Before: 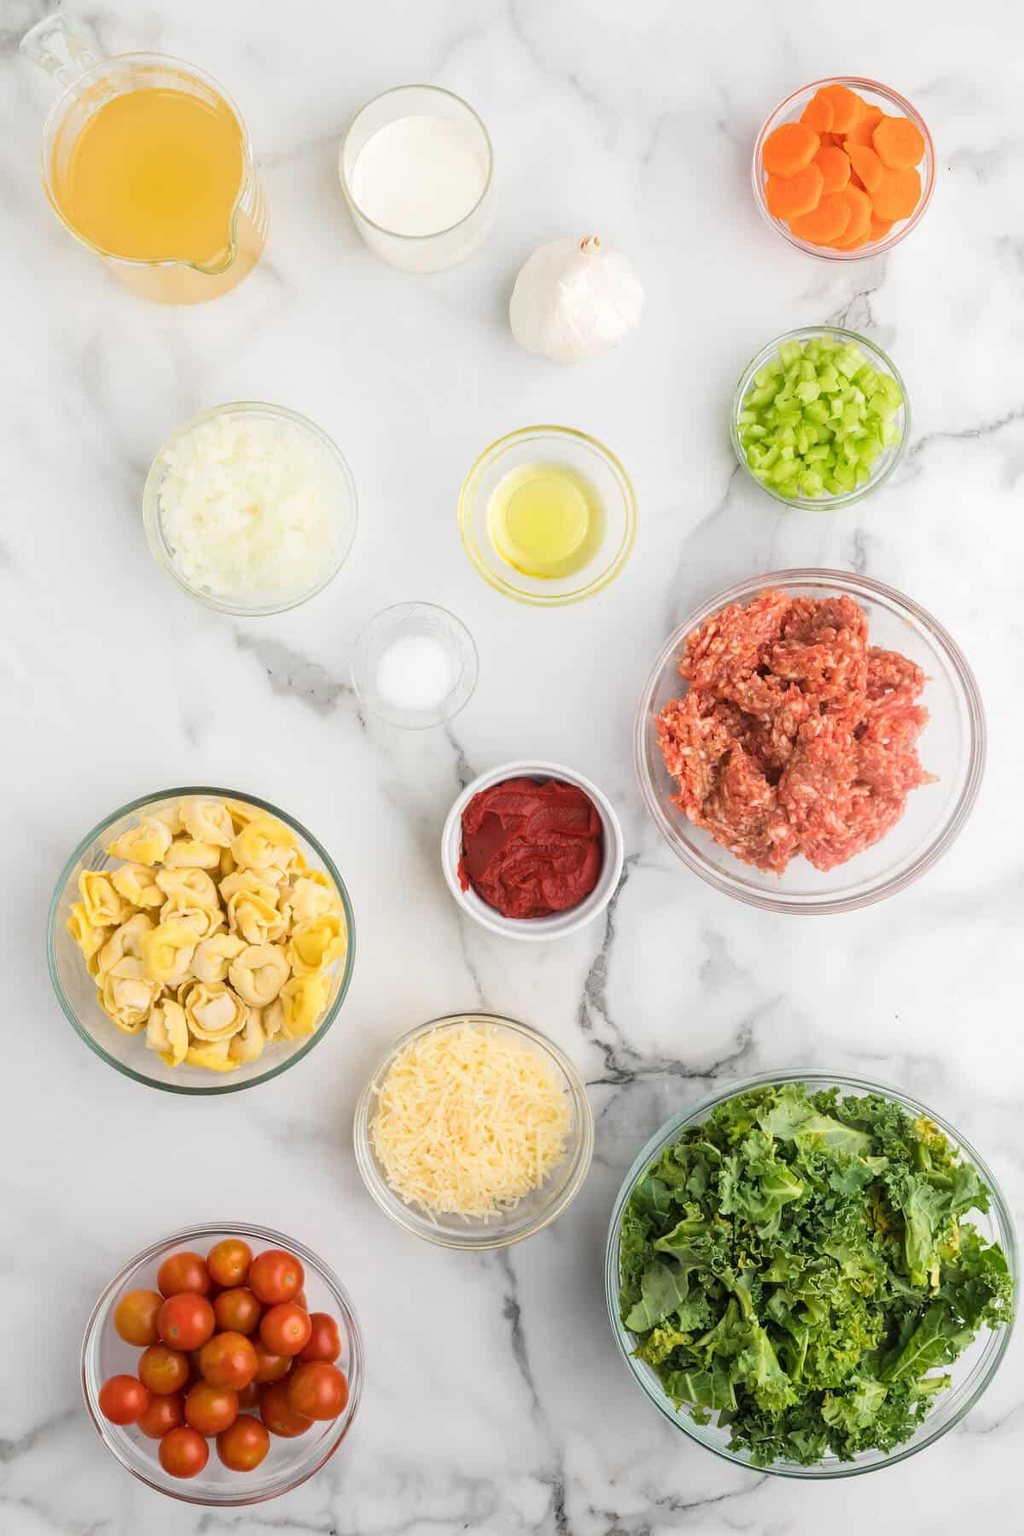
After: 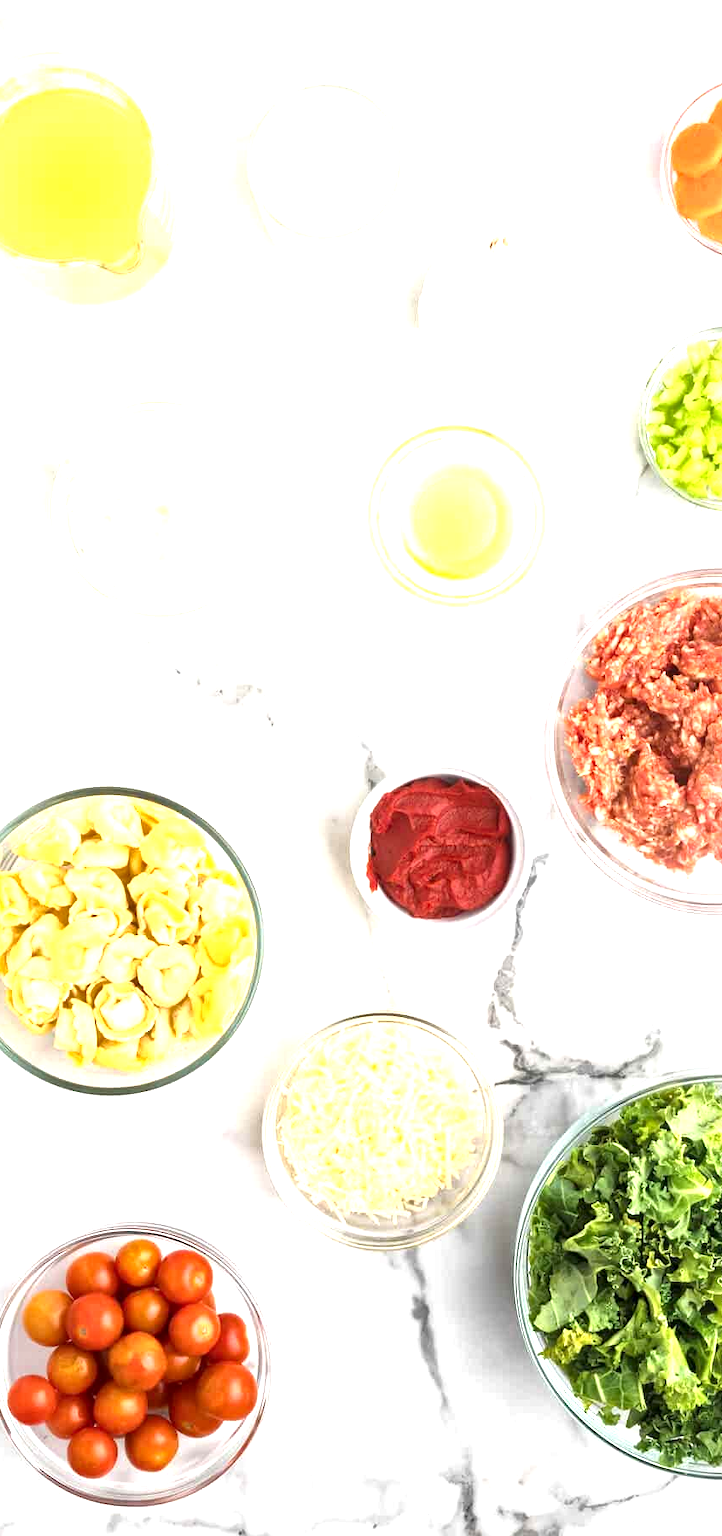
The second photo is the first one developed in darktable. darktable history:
local contrast: mode bilateral grid, contrast 25, coarseness 59, detail 152%, midtone range 0.2
crop and rotate: left 8.966%, right 20.401%
exposure: black level correction 0, exposure 1.1 EV, compensate highlight preservation false
